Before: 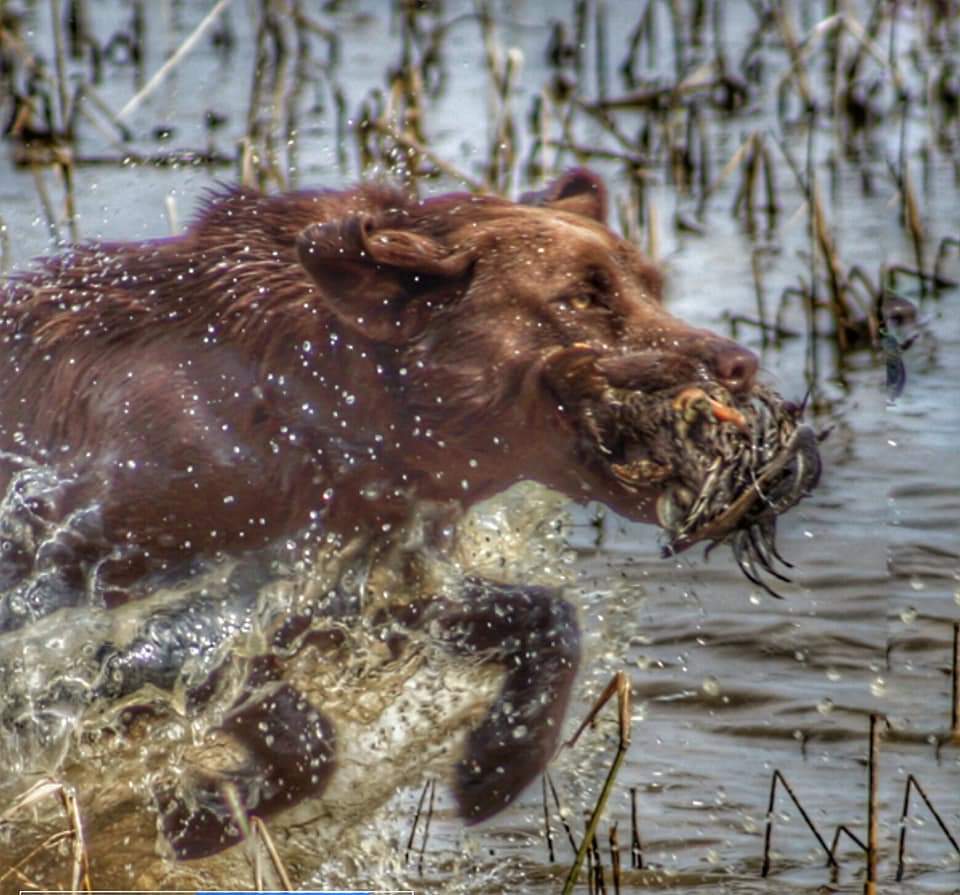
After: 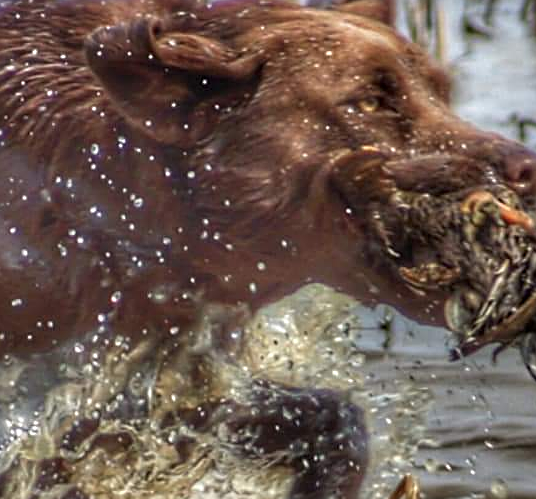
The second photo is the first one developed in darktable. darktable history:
crop and rotate: left 22.13%, top 22.054%, right 22.026%, bottom 22.102%
sharpen: on, module defaults
